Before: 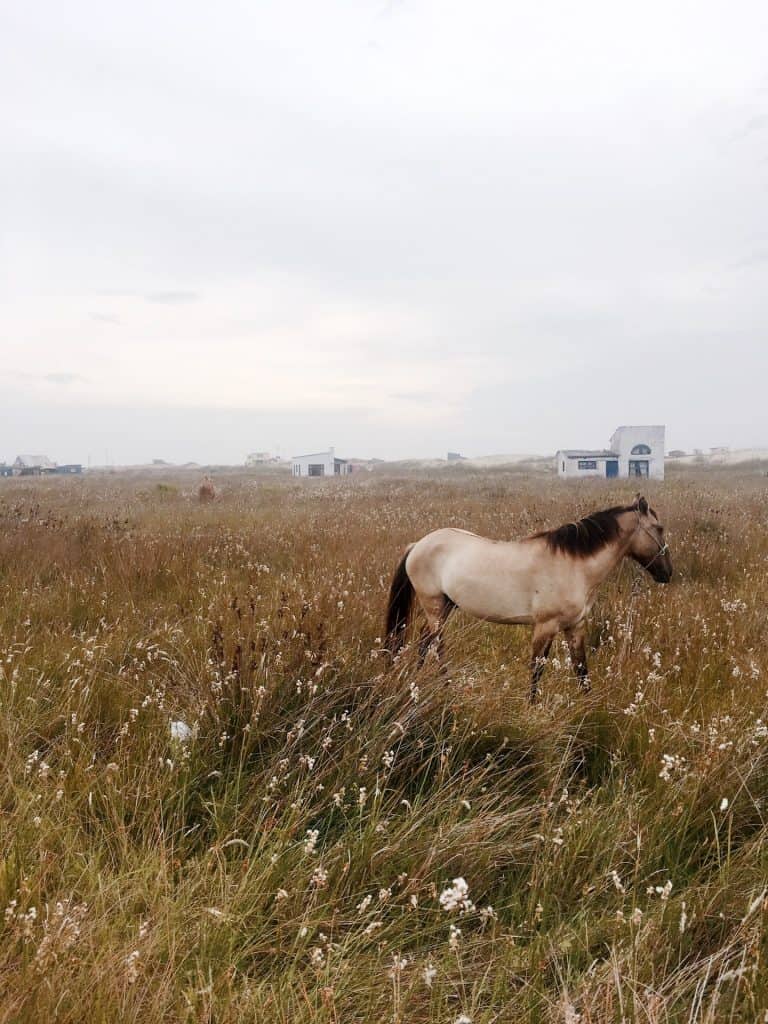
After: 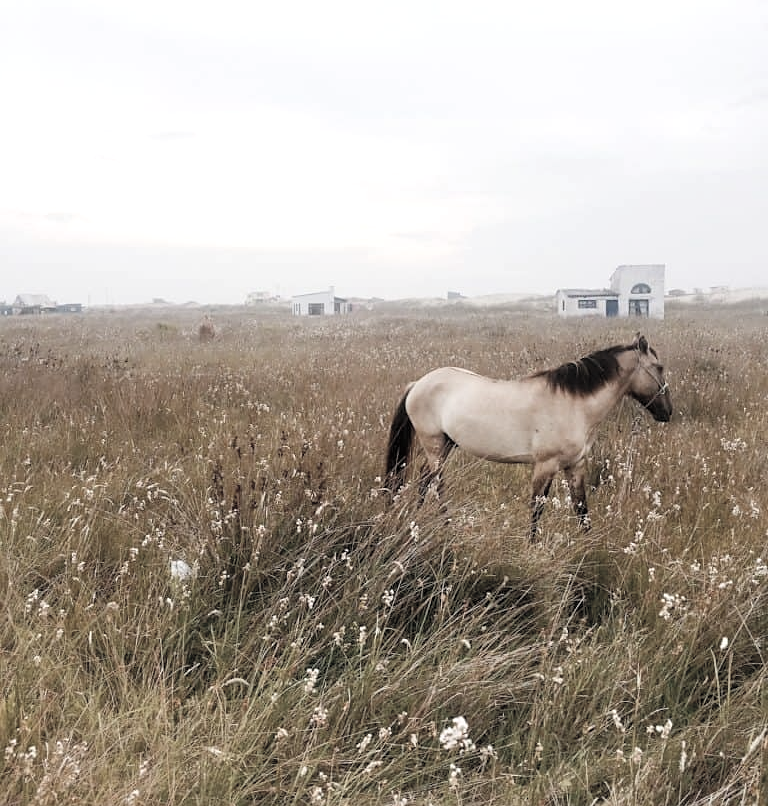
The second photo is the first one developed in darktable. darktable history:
contrast brightness saturation: brightness 0.18, saturation -0.5
sharpen: amount 0.2
crop and rotate: top 15.774%, bottom 5.506%
color balance: contrast 8.5%, output saturation 105%
